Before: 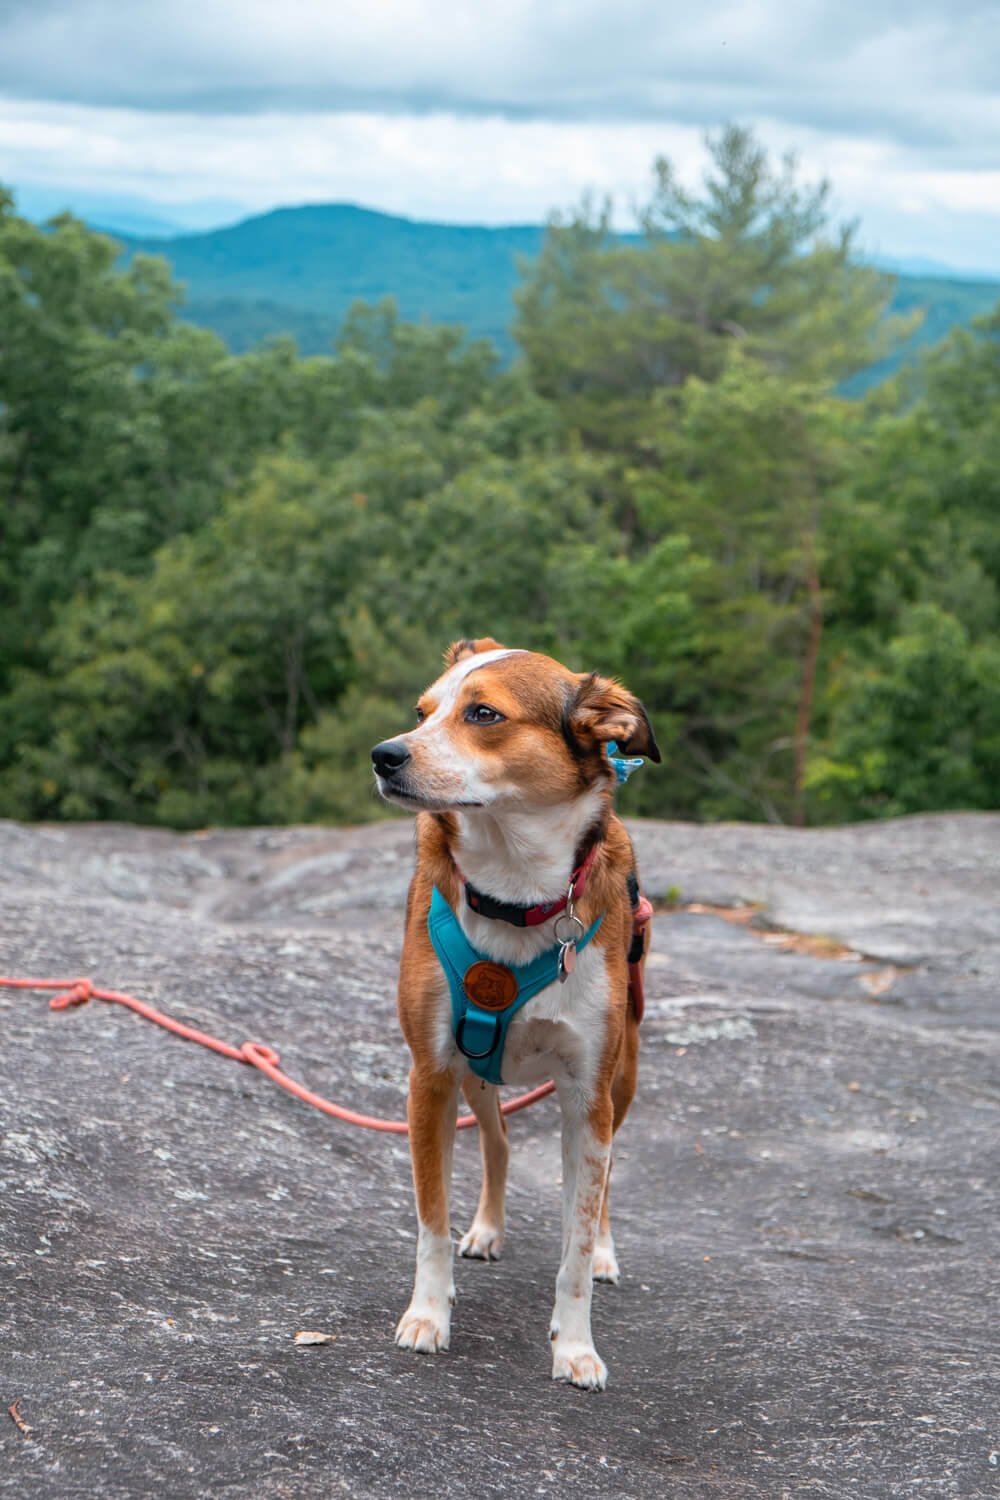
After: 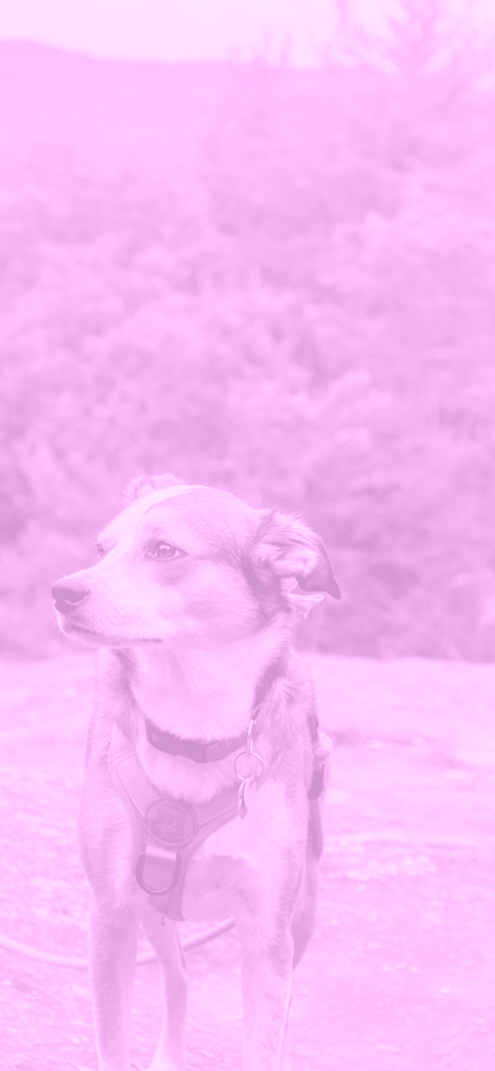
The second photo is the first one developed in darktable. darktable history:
crop: left 32.075%, top 10.976%, right 18.355%, bottom 17.596%
colorize: hue 331.2°, saturation 75%, source mix 30.28%, lightness 70.52%, version 1
